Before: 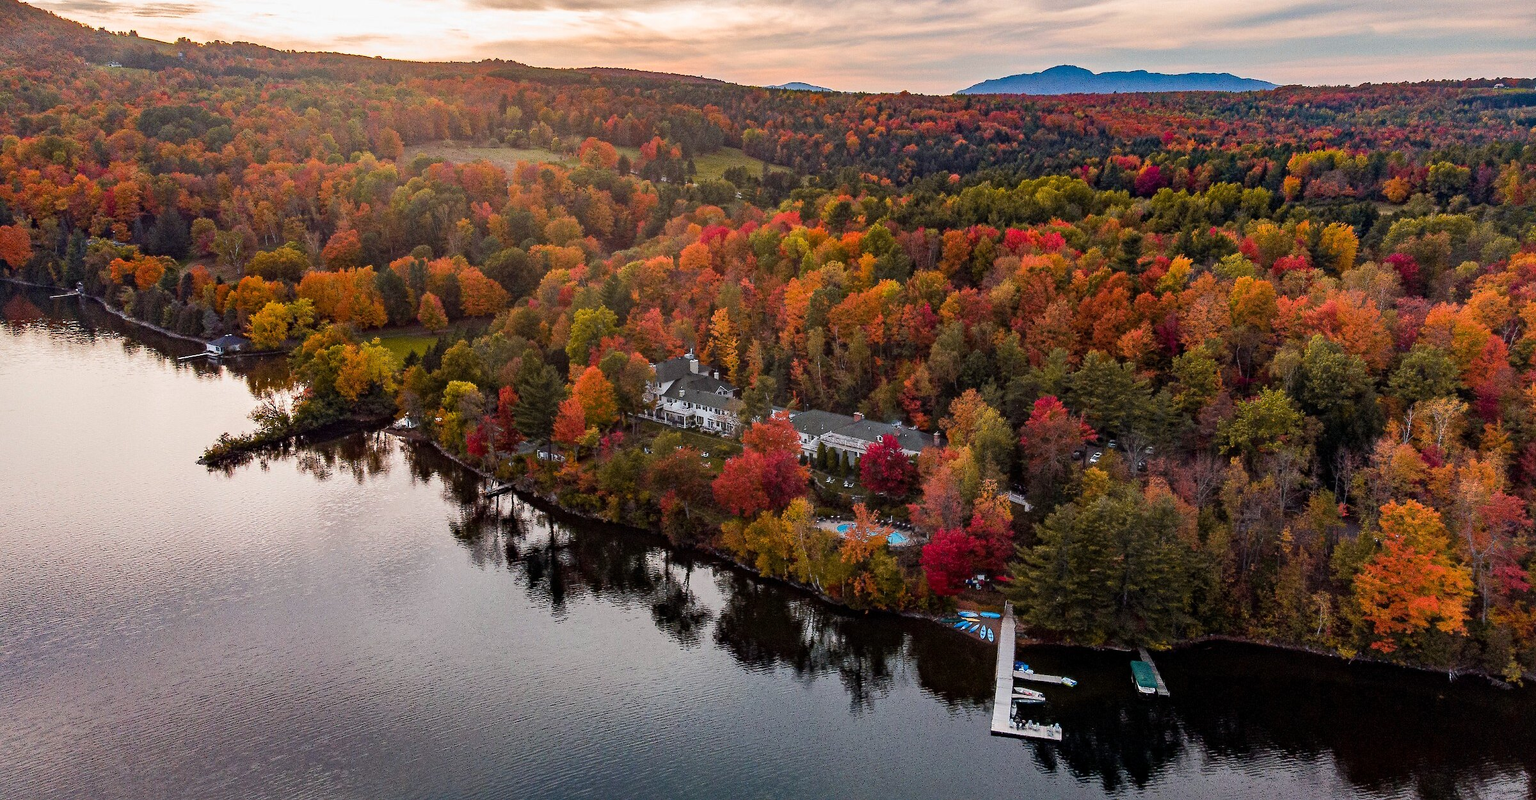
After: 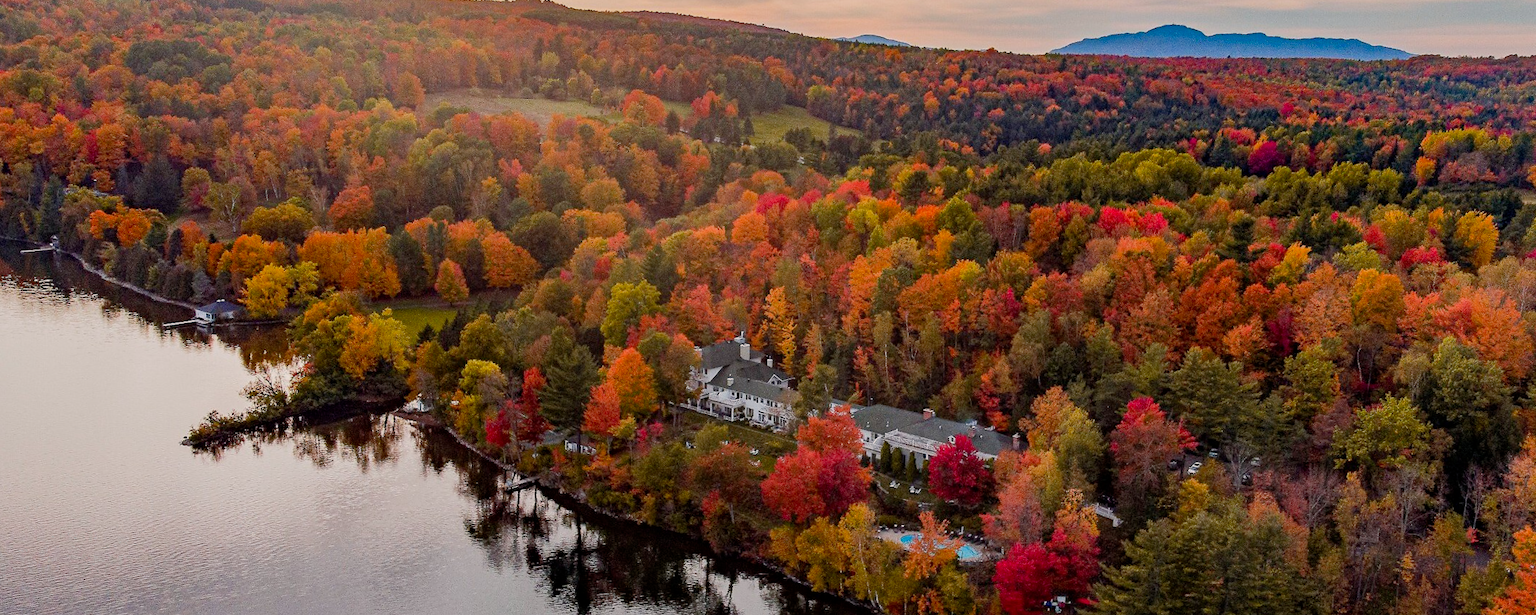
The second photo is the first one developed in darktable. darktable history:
rotate and perspective: rotation 1.72°, automatic cropping off
crop: left 3.015%, top 8.969%, right 9.647%, bottom 26.457%
filmic rgb: black relative exposure -16 EV, threshold -0.33 EV, transition 3.19 EV, structure ↔ texture 100%, target black luminance 0%, hardness 7.57, latitude 72.96%, contrast 0.908, highlights saturation mix 10%, shadows ↔ highlights balance -0.38%, add noise in highlights 0, preserve chrominance no, color science v4 (2020), iterations of high-quality reconstruction 10, enable highlight reconstruction true
